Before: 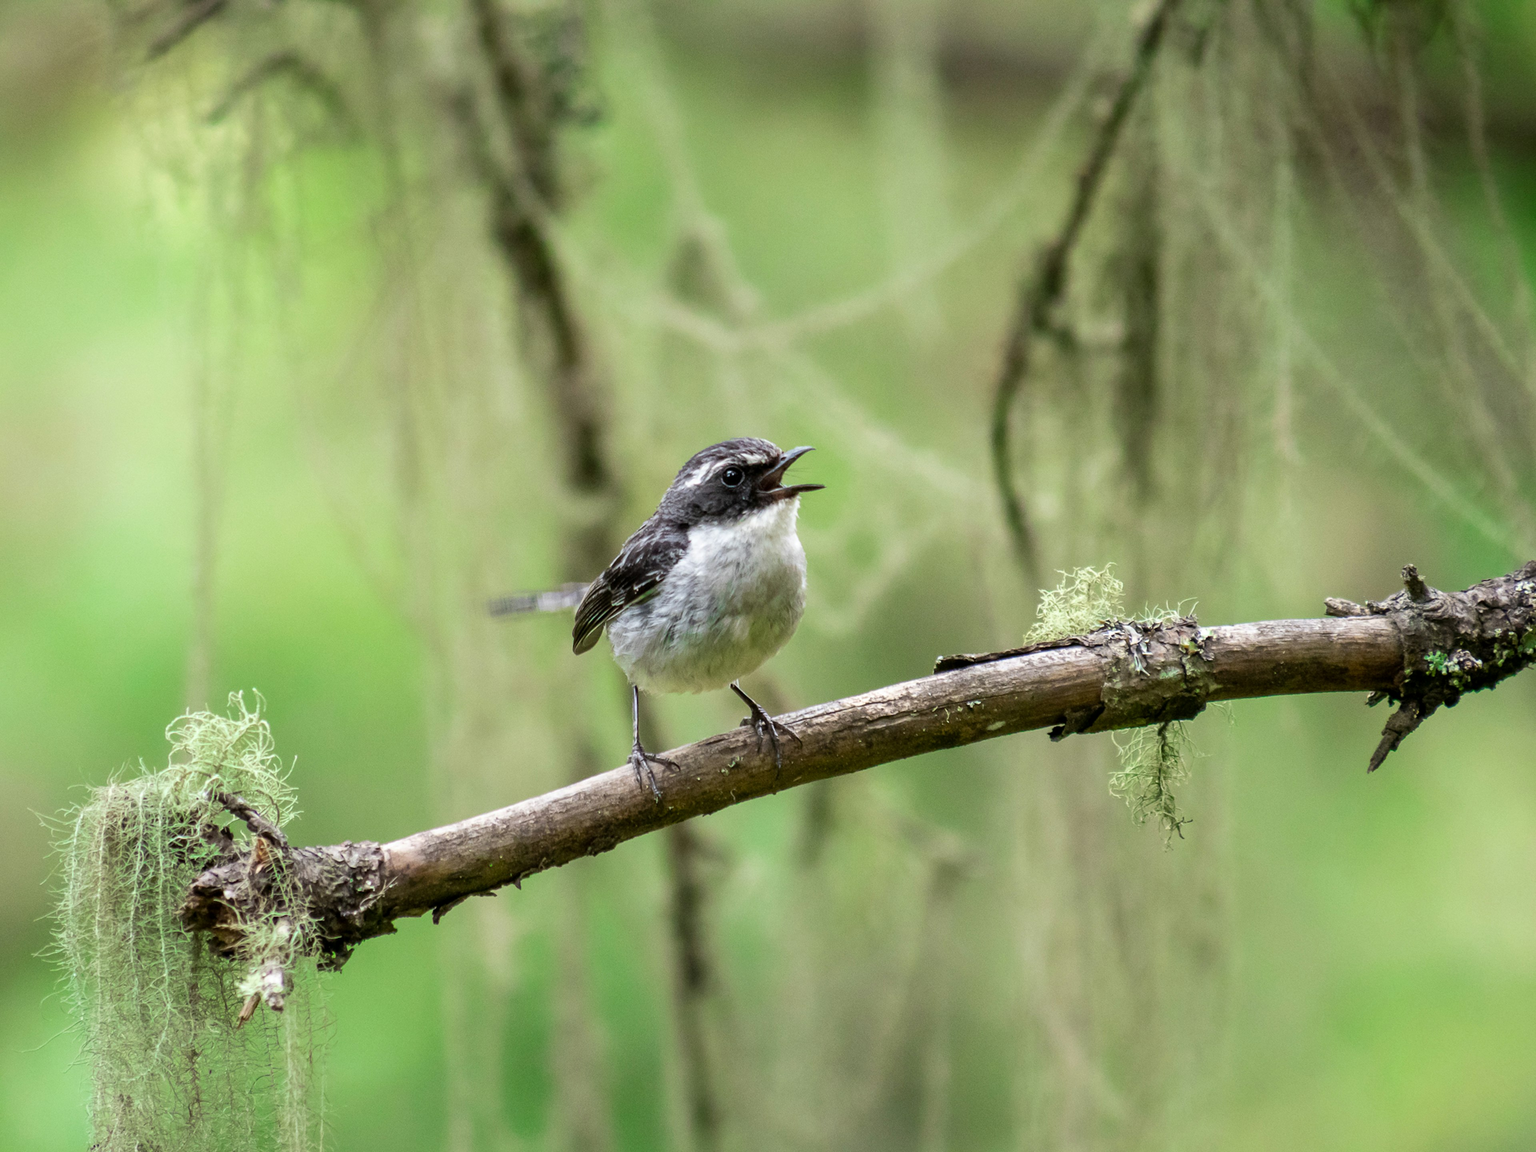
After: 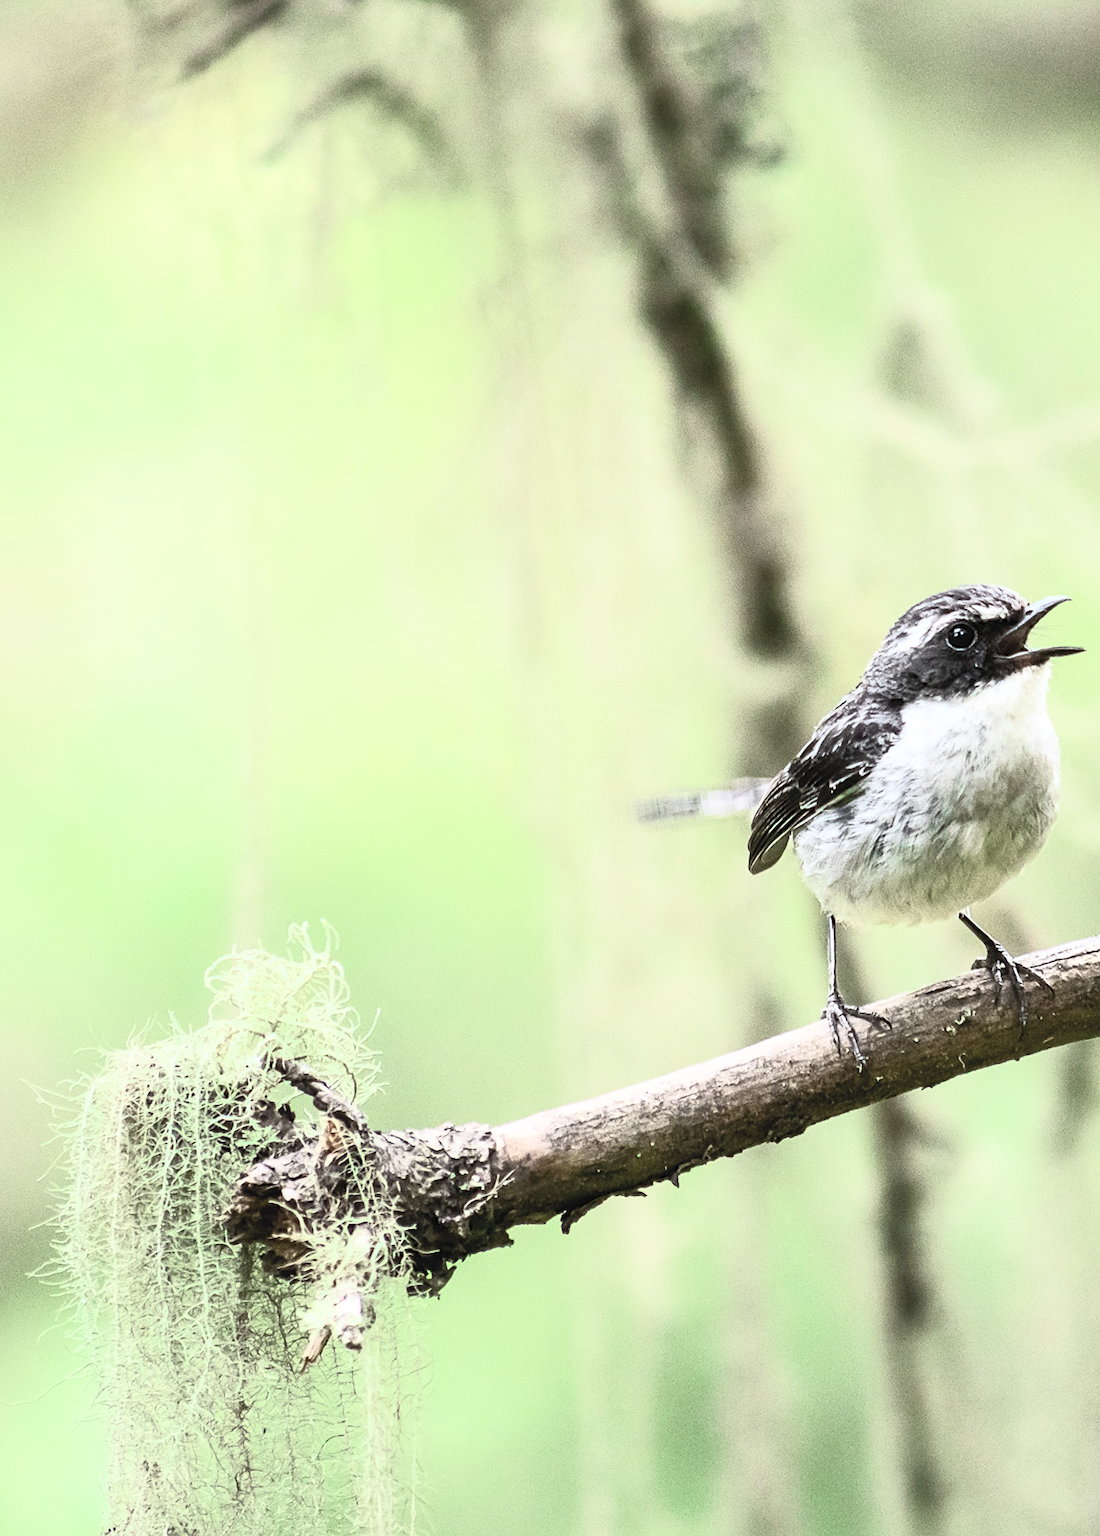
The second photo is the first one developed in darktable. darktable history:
sharpen: radius 1.957
contrast brightness saturation: contrast 0.554, brightness 0.566, saturation -0.33
contrast equalizer: y [[0.5, 0.5, 0.468, 0.5, 0.5, 0.5], [0.5 ×6], [0.5 ×6], [0 ×6], [0 ×6]]
crop: left 0.821%, right 45.473%, bottom 0.091%
haze removal: strength 0.102, compatibility mode true, adaptive false
